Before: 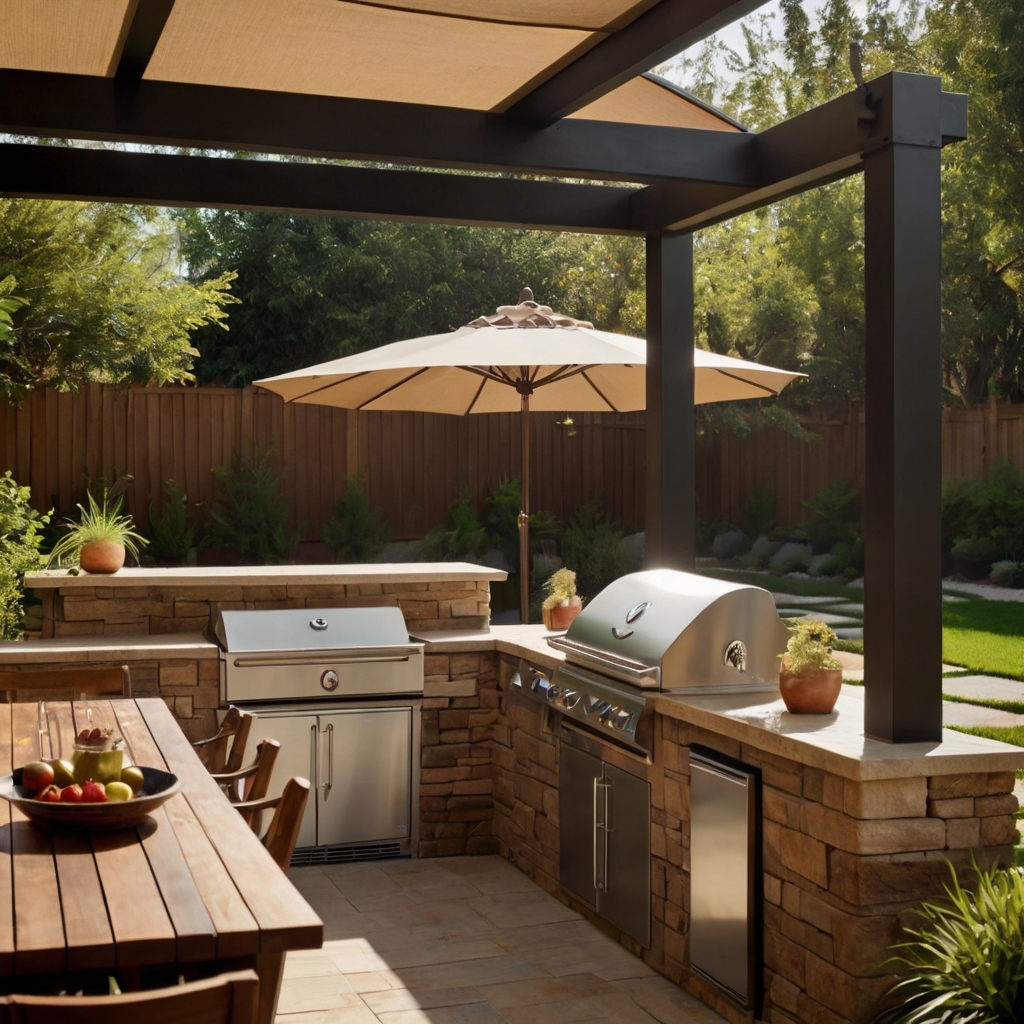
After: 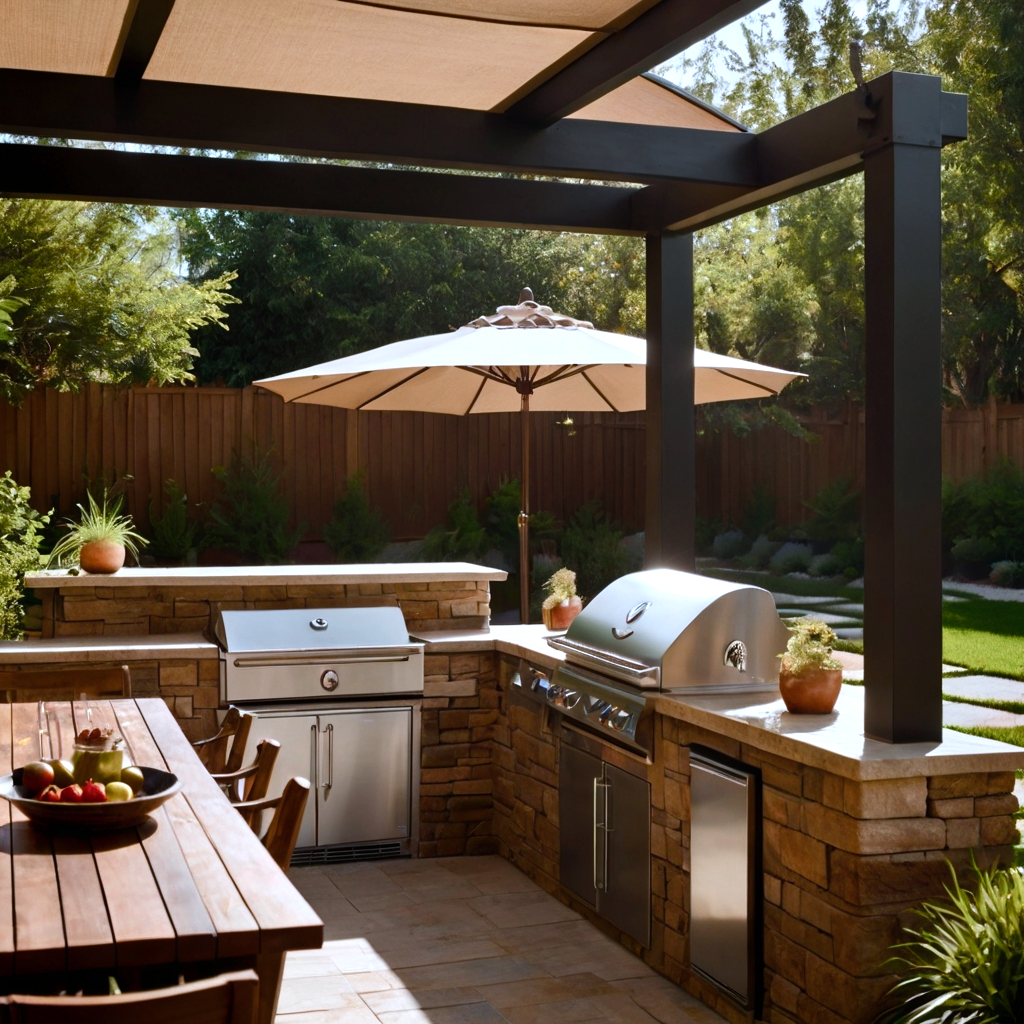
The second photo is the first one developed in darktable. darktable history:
color balance rgb: perceptual saturation grading › global saturation 20%, perceptual saturation grading › highlights -25%, perceptual saturation grading › shadows 25%
tone equalizer: -8 EV -0.417 EV, -7 EV -0.389 EV, -6 EV -0.333 EV, -5 EV -0.222 EV, -3 EV 0.222 EV, -2 EV 0.333 EV, -1 EV 0.389 EV, +0 EV 0.417 EV, edges refinement/feathering 500, mask exposure compensation -1.57 EV, preserve details no
color correction: highlights a* -2.24, highlights b* -18.1
